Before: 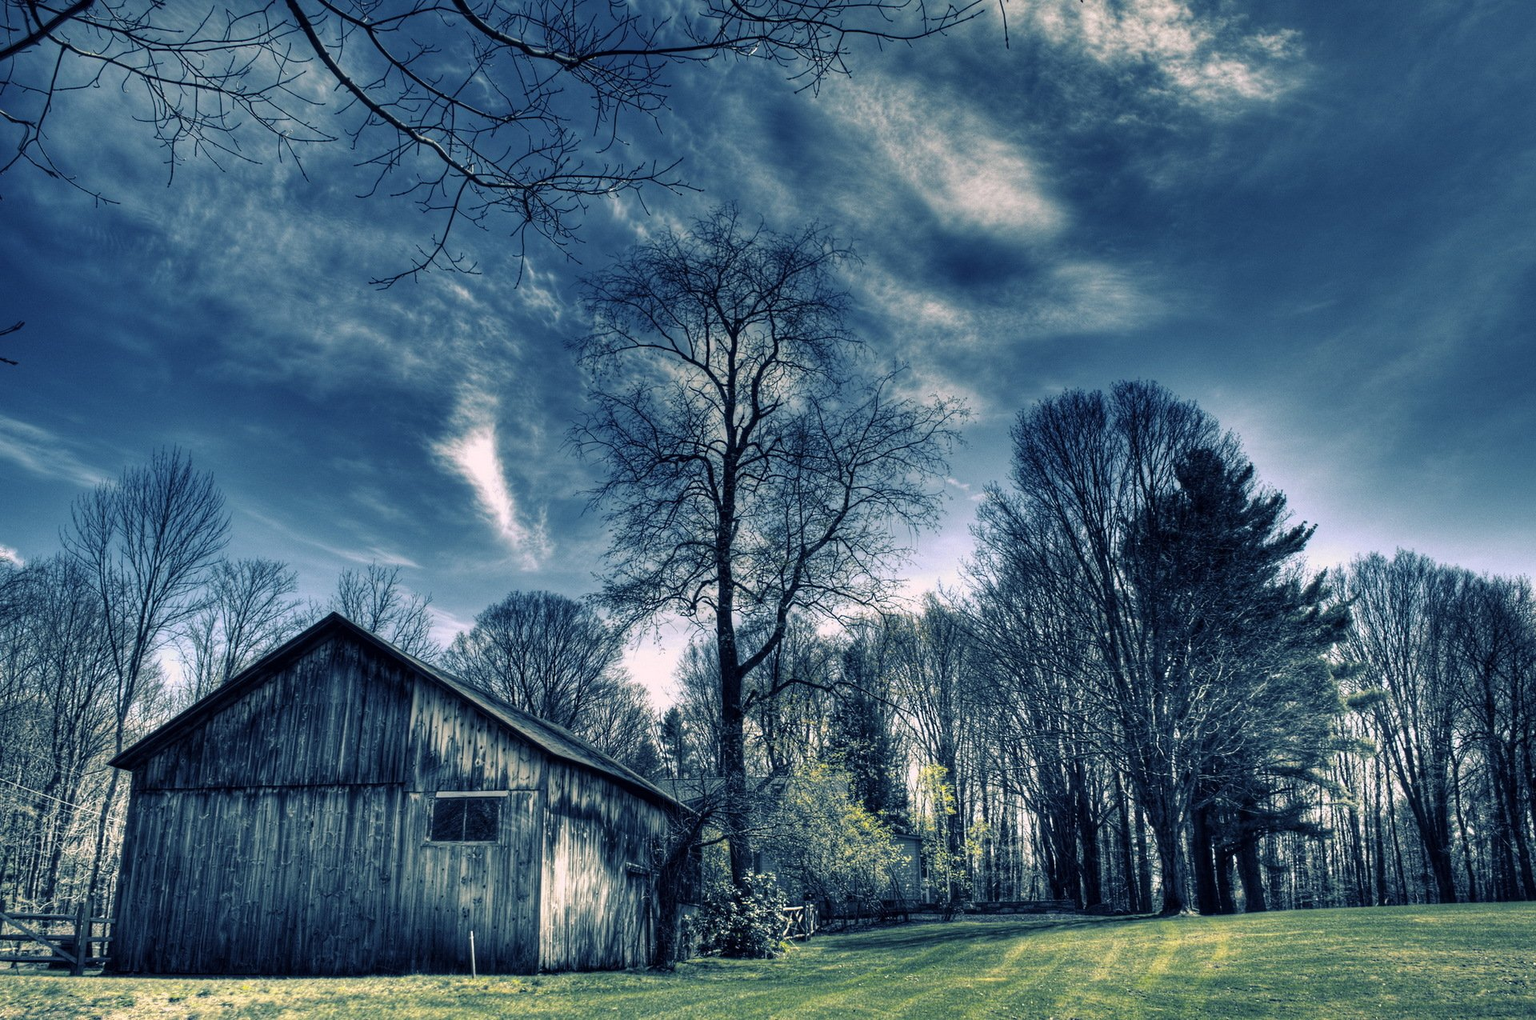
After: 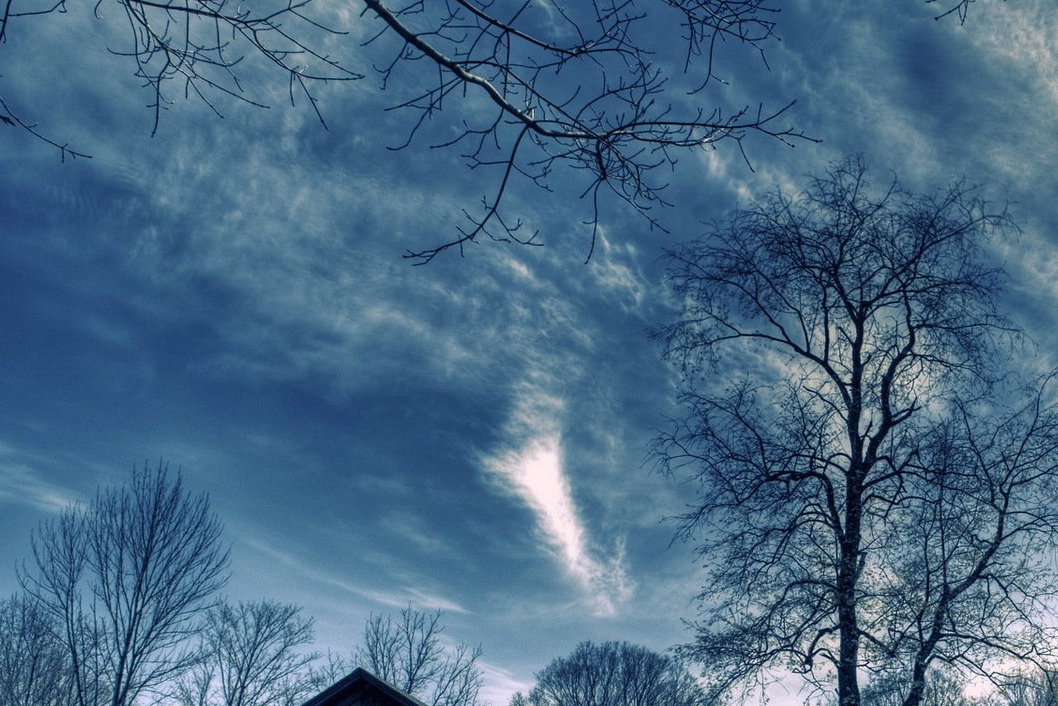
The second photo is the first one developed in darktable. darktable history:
crop and rotate: left 3.052%, top 7.61%, right 41.834%, bottom 36.987%
shadows and highlights: shadows 42.77, highlights 8.17
